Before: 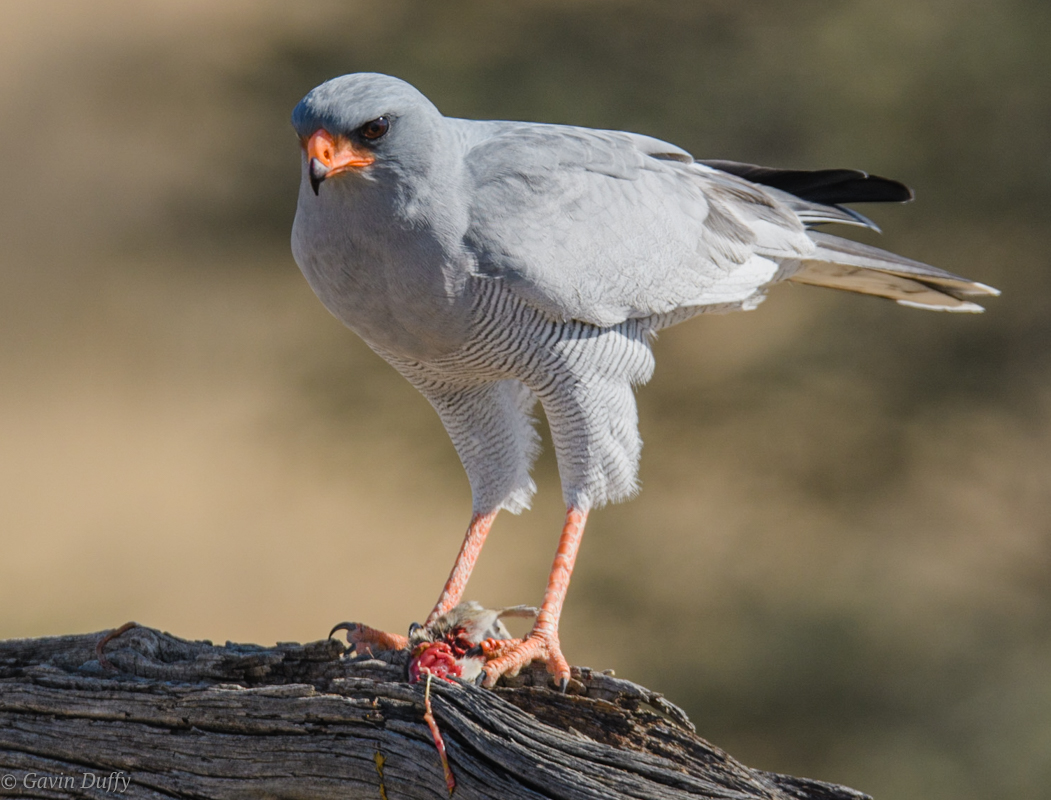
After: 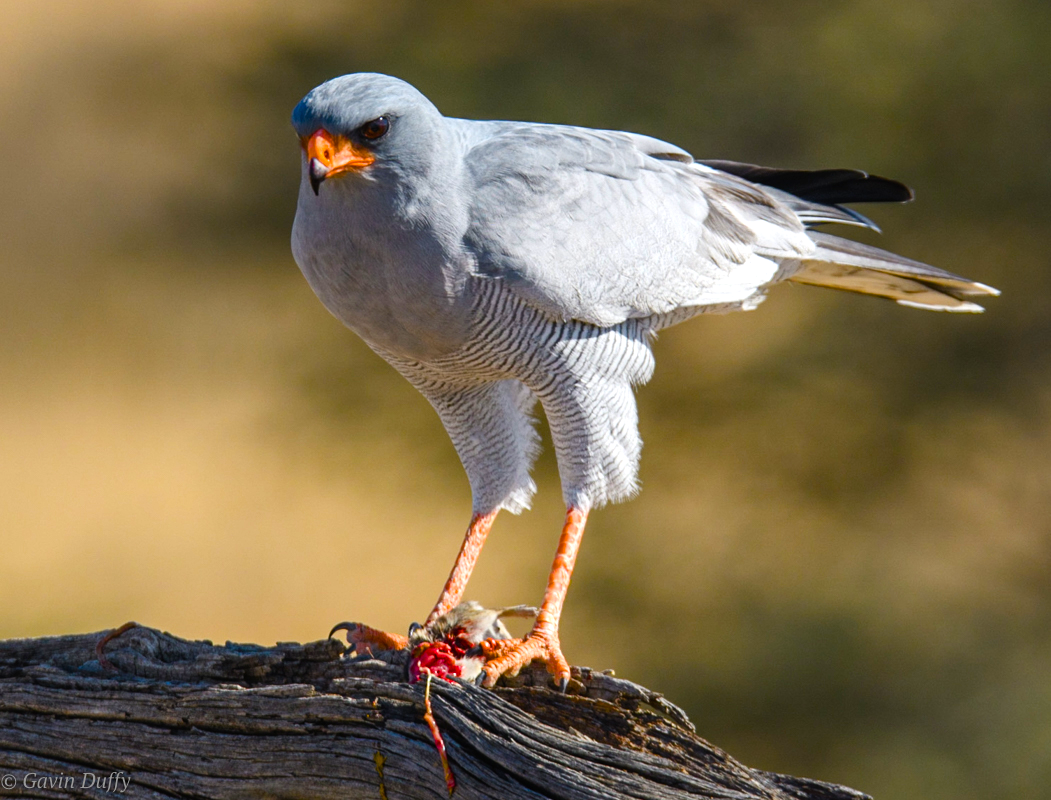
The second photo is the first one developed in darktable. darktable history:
color balance rgb: linear chroma grading › global chroma 9%, perceptual saturation grading › global saturation 36%, perceptual saturation grading › shadows 35%, perceptual brilliance grading › global brilliance 15%, perceptual brilliance grading › shadows -35%, global vibrance 15%
